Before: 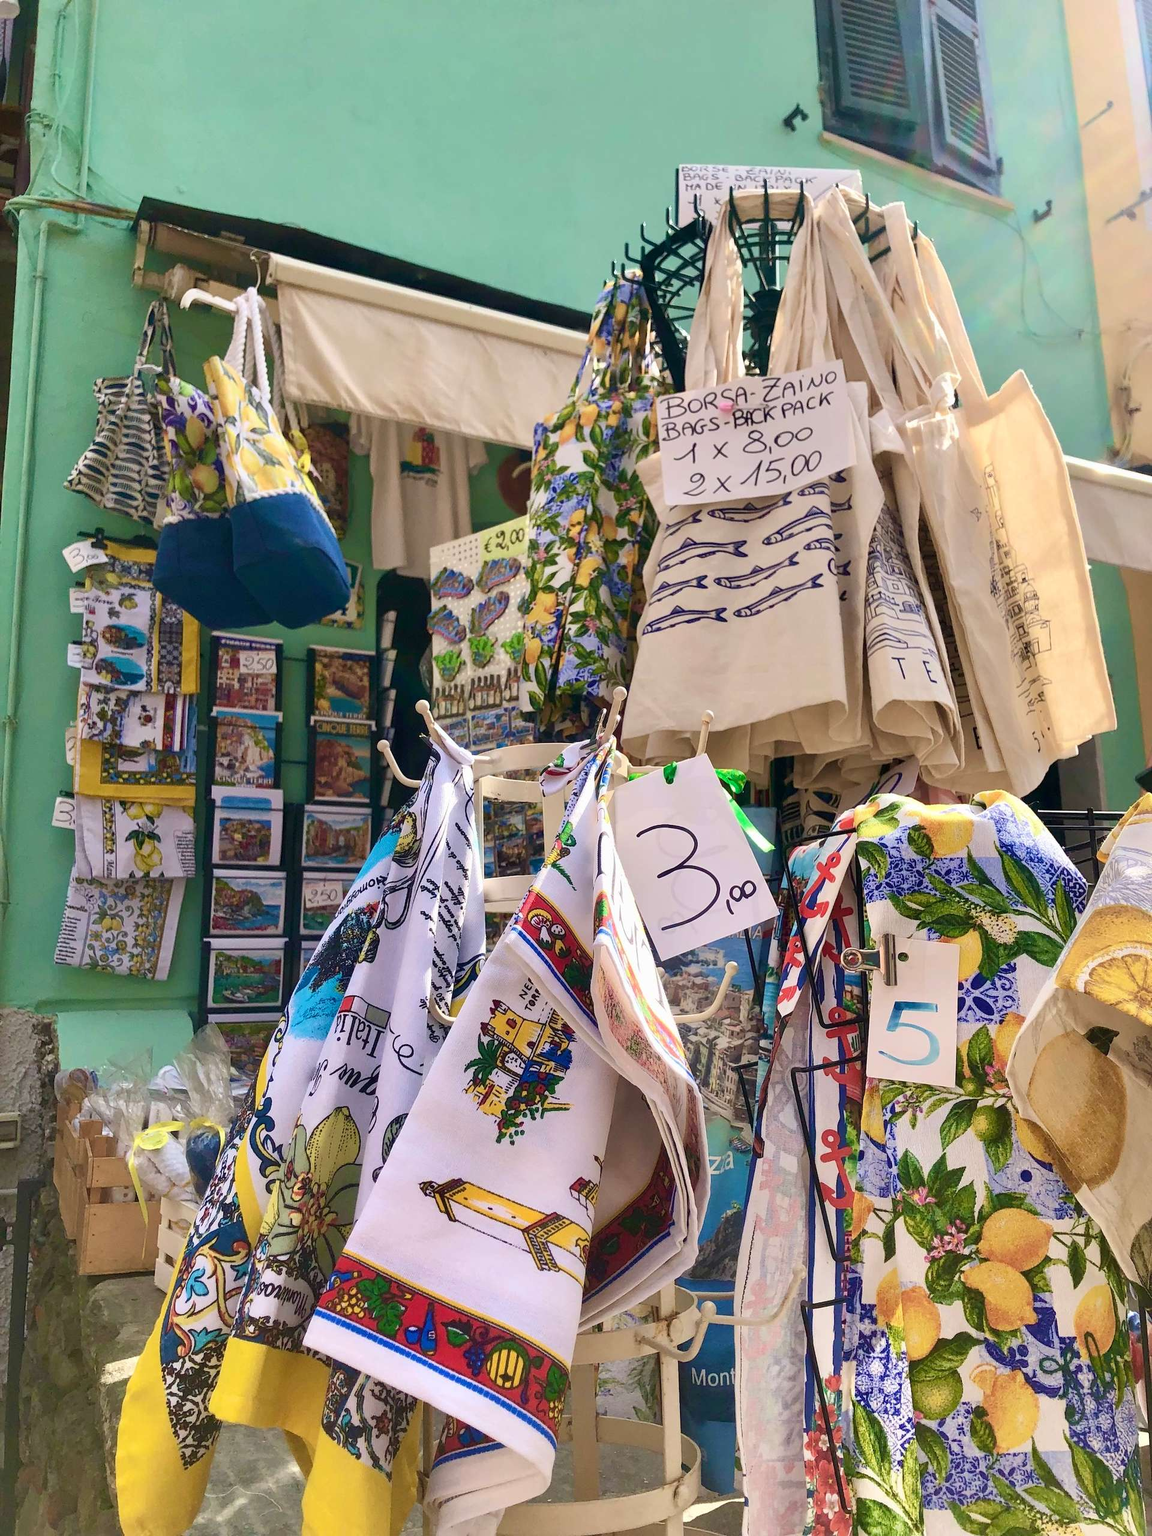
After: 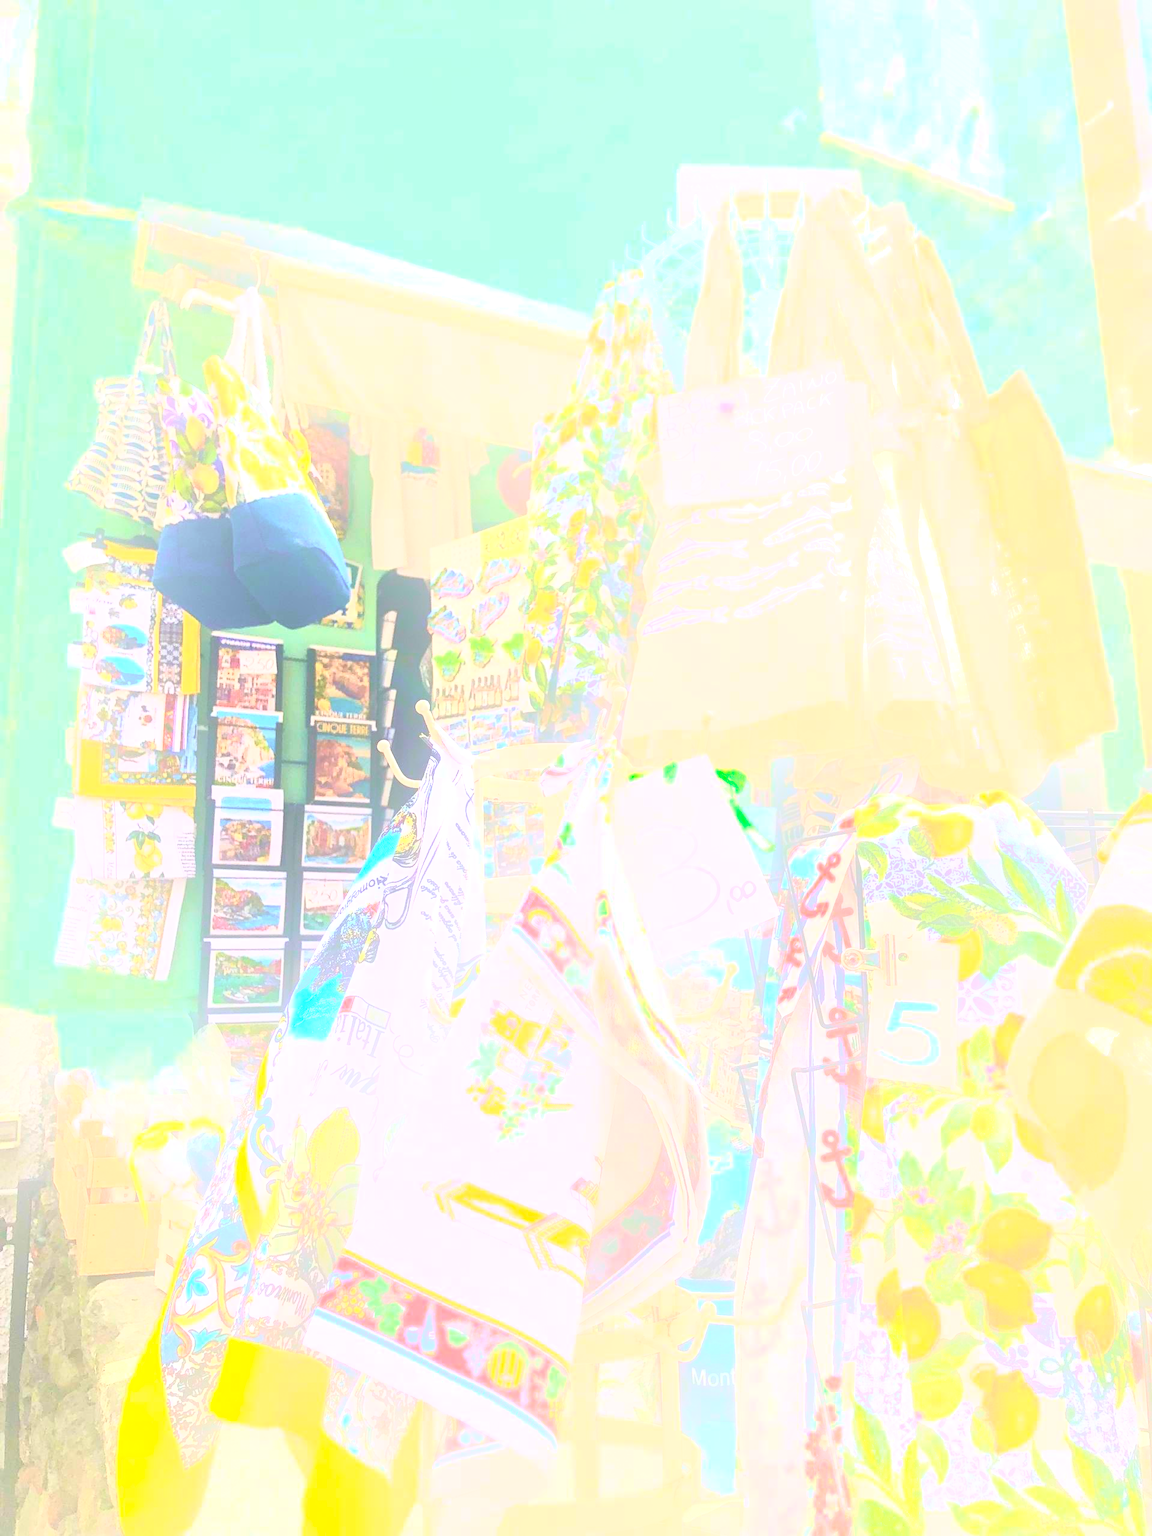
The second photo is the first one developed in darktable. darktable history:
contrast brightness saturation: contrast 0.39, brightness 0.53
white balance: emerald 1
exposure: black level correction 0, exposure 1 EV, compensate exposure bias true, compensate highlight preservation false
tone equalizer: -8 EV -0.417 EV, -7 EV -0.389 EV, -6 EV -0.333 EV, -5 EV -0.222 EV, -3 EV 0.222 EV, -2 EV 0.333 EV, -1 EV 0.389 EV, +0 EV 0.417 EV, edges refinement/feathering 500, mask exposure compensation -1.57 EV, preserve details no
bloom: size 38%, threshold 95%, strength 30%
